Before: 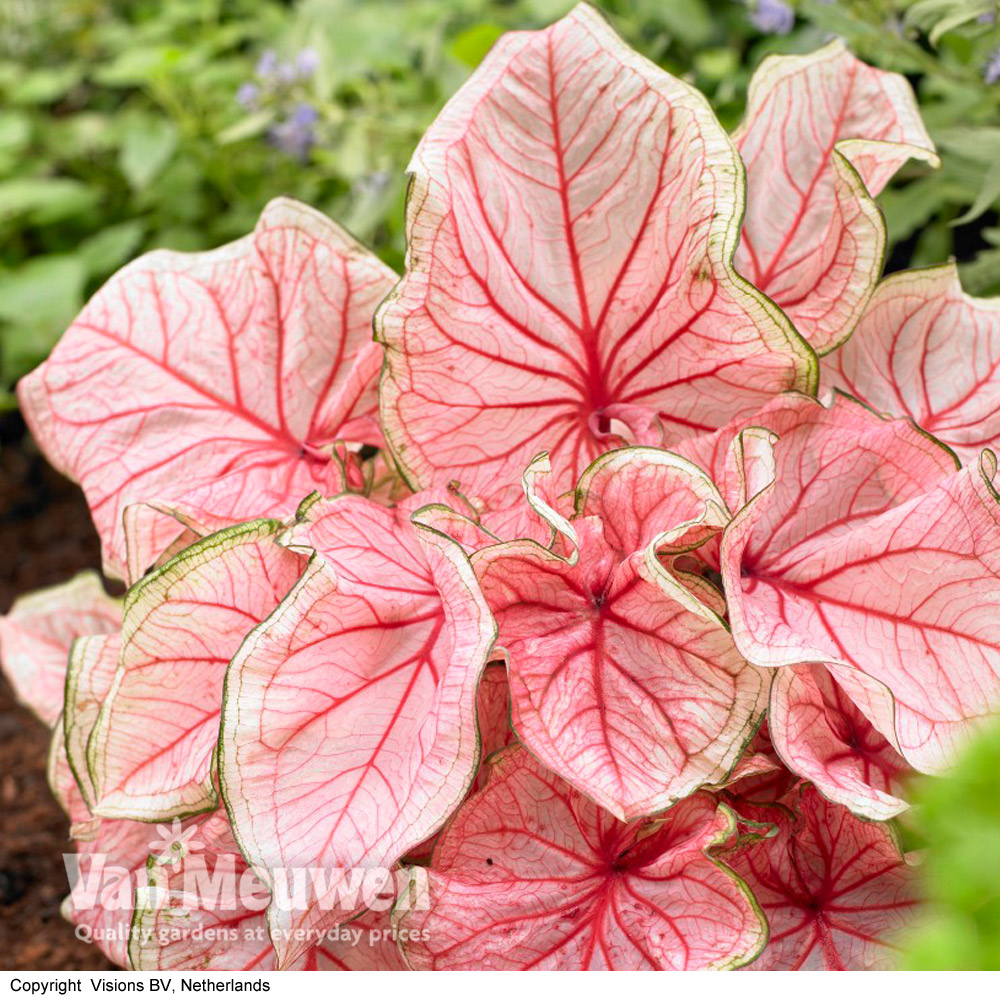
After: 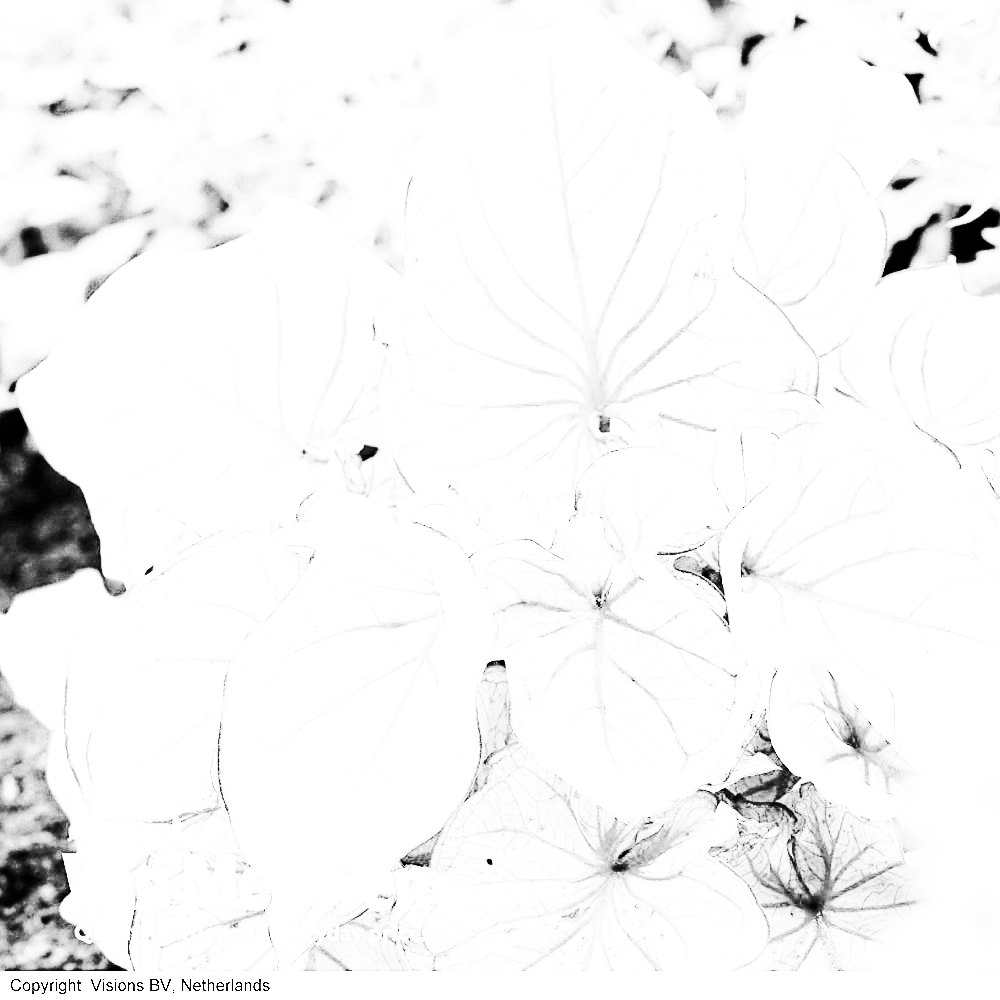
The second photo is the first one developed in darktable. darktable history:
contrast brightness saturation: contrast 0.53, brightness 0.47, saturation -1
exposure: black level correction 0.001, exposure 1.116 EV, compensate highlight preservation false
sharpen: on, module defaults
grain: coarseness 0.09 ISO
monochrome: on, module defaults
white balance: red 0.967, blue 1.049
color balance rgb: perceptual saturation grading › global saturation 20%, perceptual saturation grading › highlights -50%, perceptual saturation grading › shadows 30%, perceptual brilliance grading › global brilliance 10%, perceptual brilliance grading › shadows 15%
tone curve: curves: ch0 [(0, 0) (0.086, 0.006) (0.148, 0.021) (0.245, 0.105) (0.374, 0.401) (0.444, 0.631) (0.778, 0.915) (1, 1)], color space Lab, linked channels, preserve colors none
